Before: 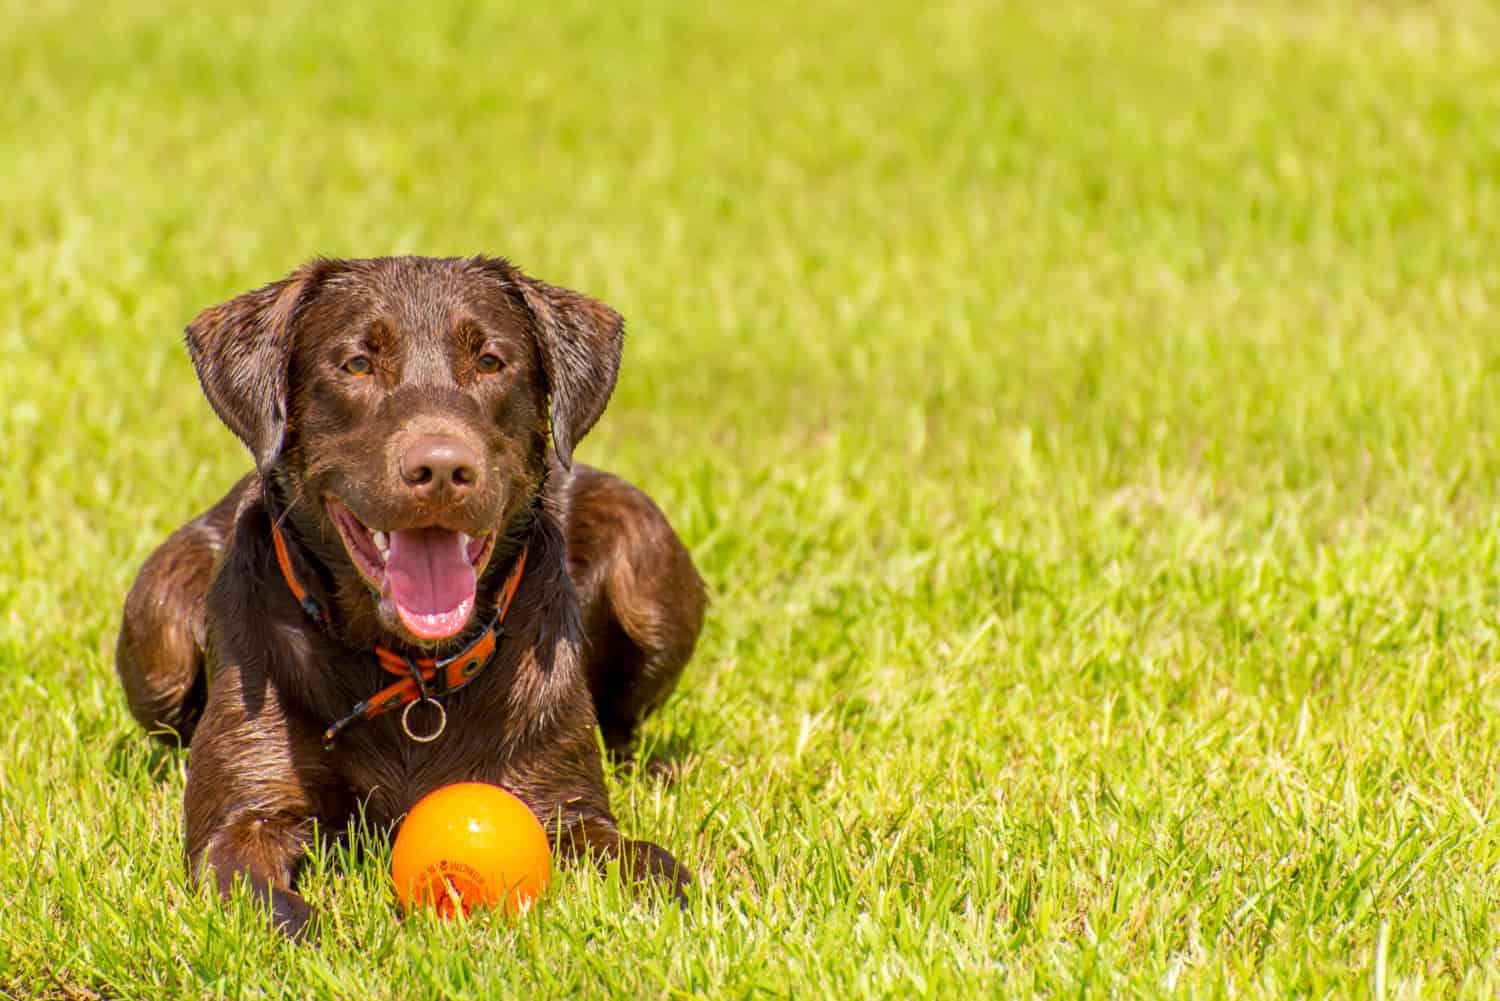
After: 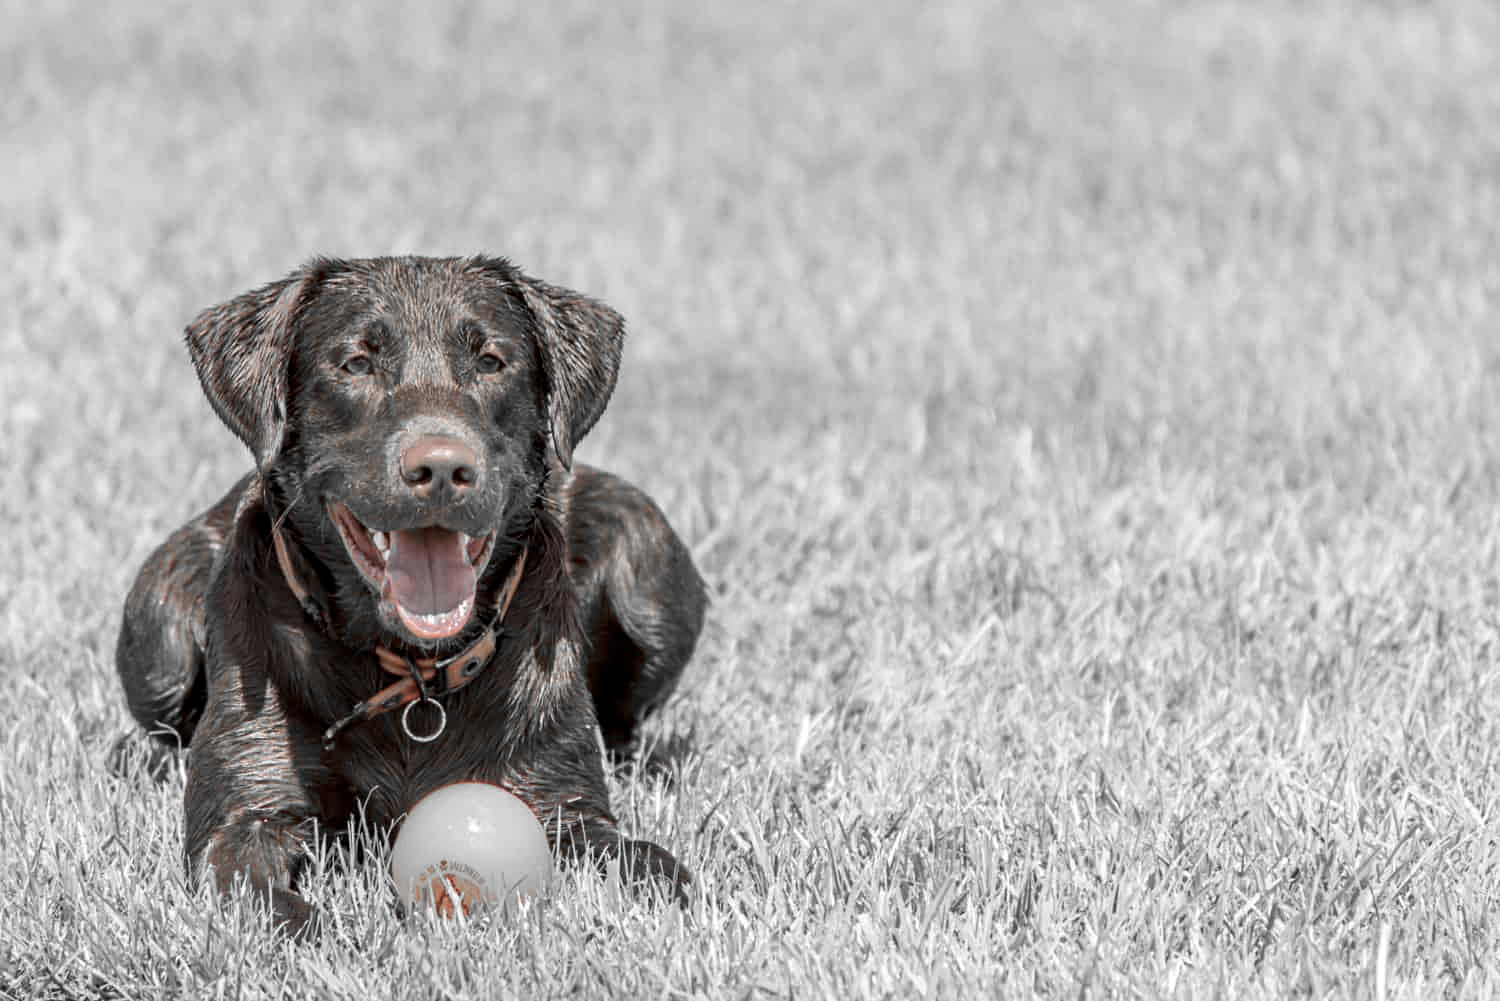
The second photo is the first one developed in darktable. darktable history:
color zones: curves: ch1 [(0, 0.006) (0.094, 0.285) (0.171, 0.001) (0.429, 0.001) (0.571, 0.003) (0.714, 0.004) (0.857, 0.004) (1, 0.006)]
contrast equalizer: y [[0.502, 0.505, 0.512, 0.529, 0.564, 0.588], [0.5 ×6], [0.502, 0.505, 0.512, 0.529, 0.564, 0.588], [0, 0.001, 0.001, 0.004, 0.008, 0.011], [0, 0.001, 0.001, 0.004, 0.008, 0.011]]
